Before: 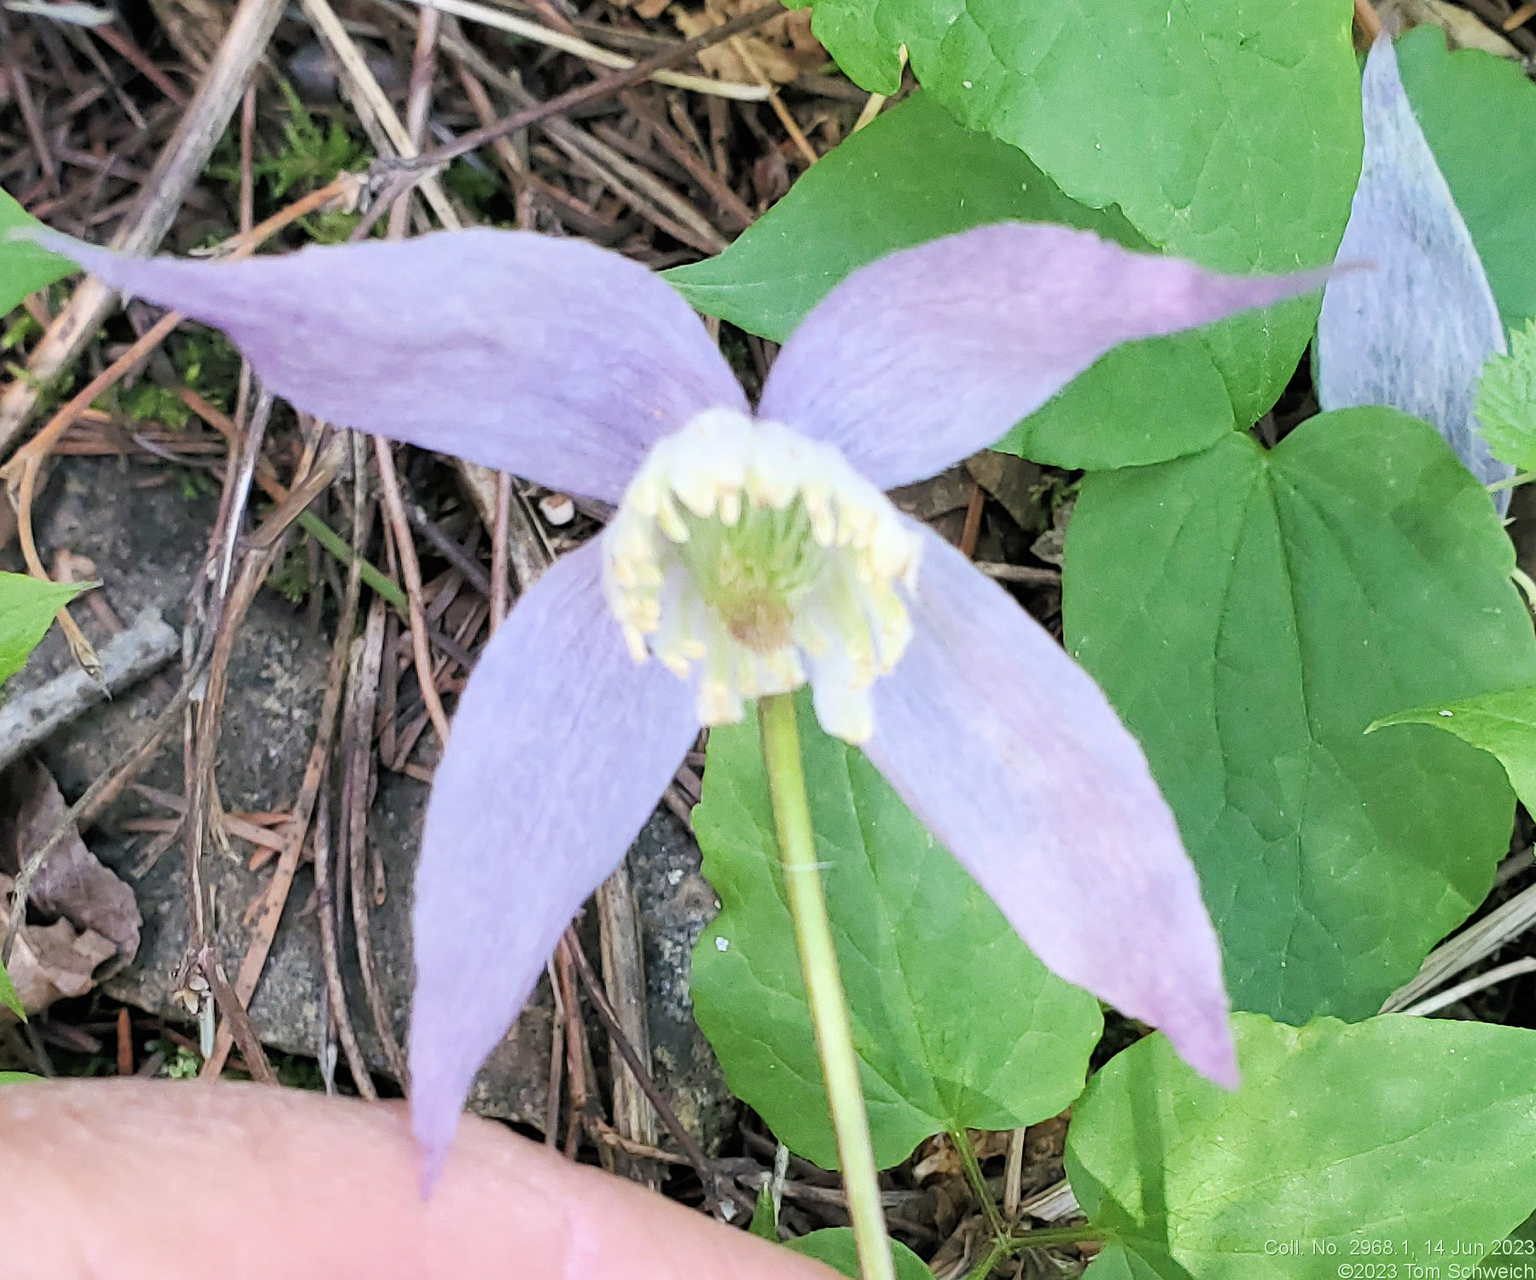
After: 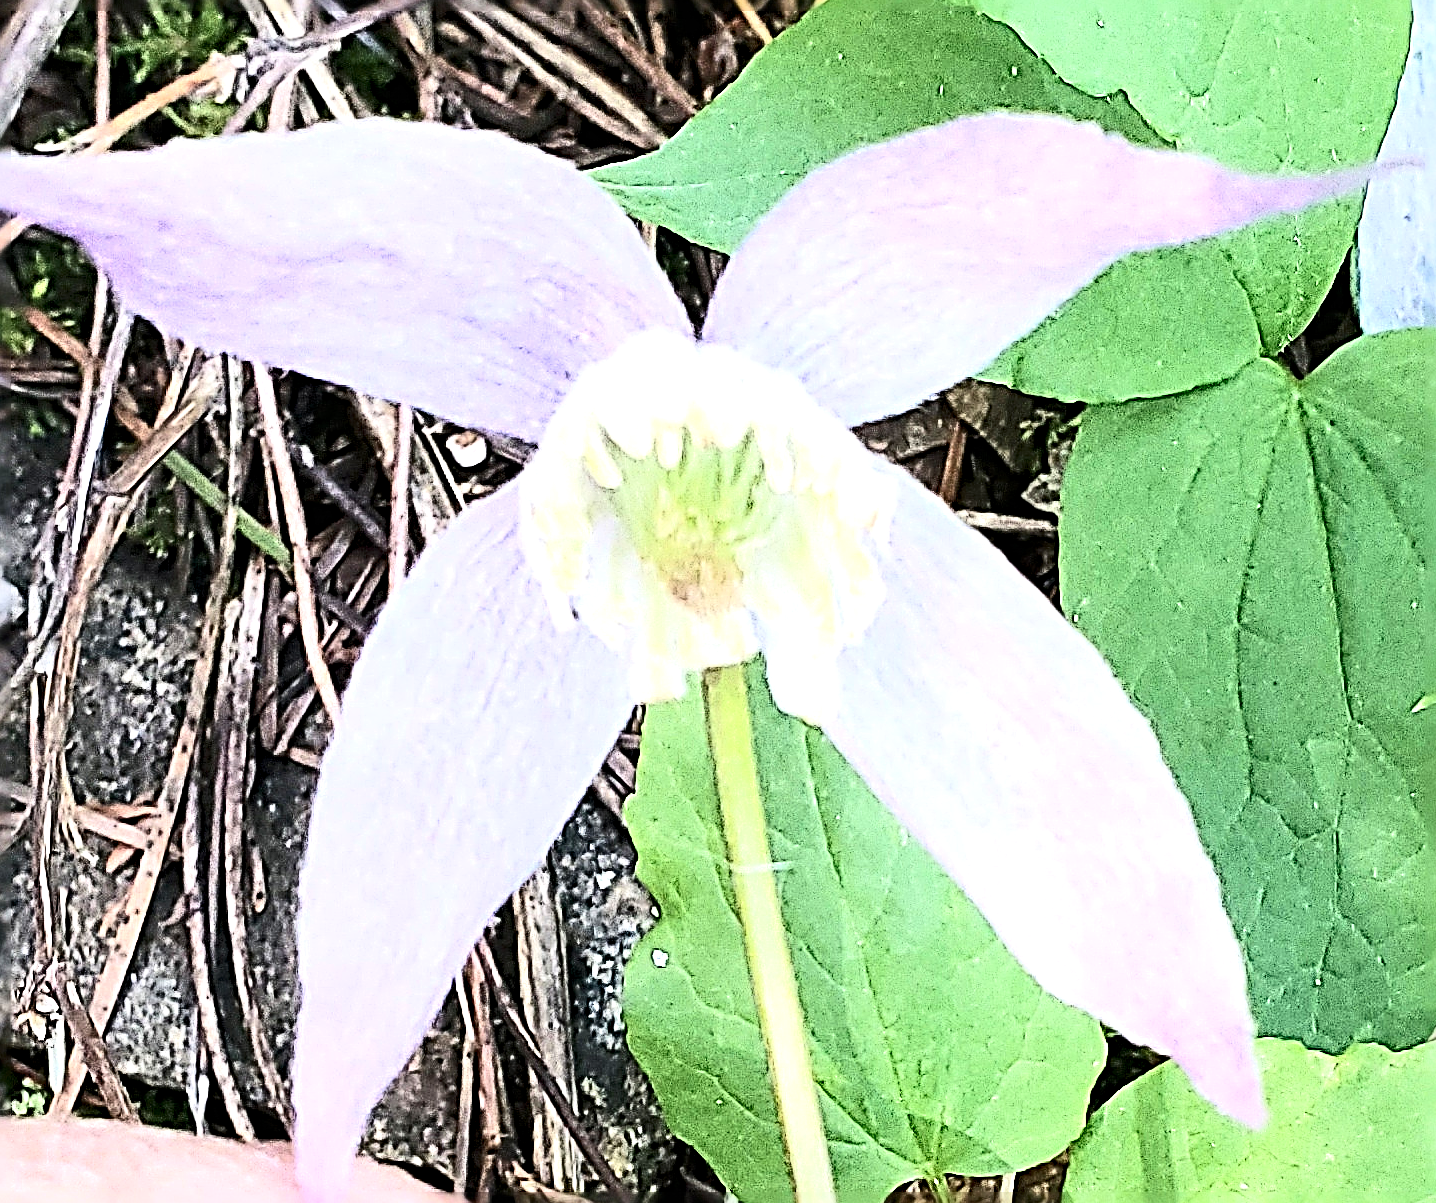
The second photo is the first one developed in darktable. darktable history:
sharpen: radius 4.044, amount 1.997
contrast brightness saturation: contrast 0.282
crop and rotate: left 10.356%, top 9.893%, right 9.818%, bottom 9.865%
exposure: exposure 0.202 EV, compensate exposure bias true, compensate highlight preservation false
tone equalizer: -8 EV -0.414 EV, -7 EV -0.368 EV, -6 EV -0.304 EV, -5 EV -0.191 EV, -3 EV 0.24 EV, -2 EV 0.359 EV, -1 EV 0.391 EV, +0 EV 0.416 EV, edges refinement/feathering 500, mask exposure compensation -1.57 EV, preserve details no
